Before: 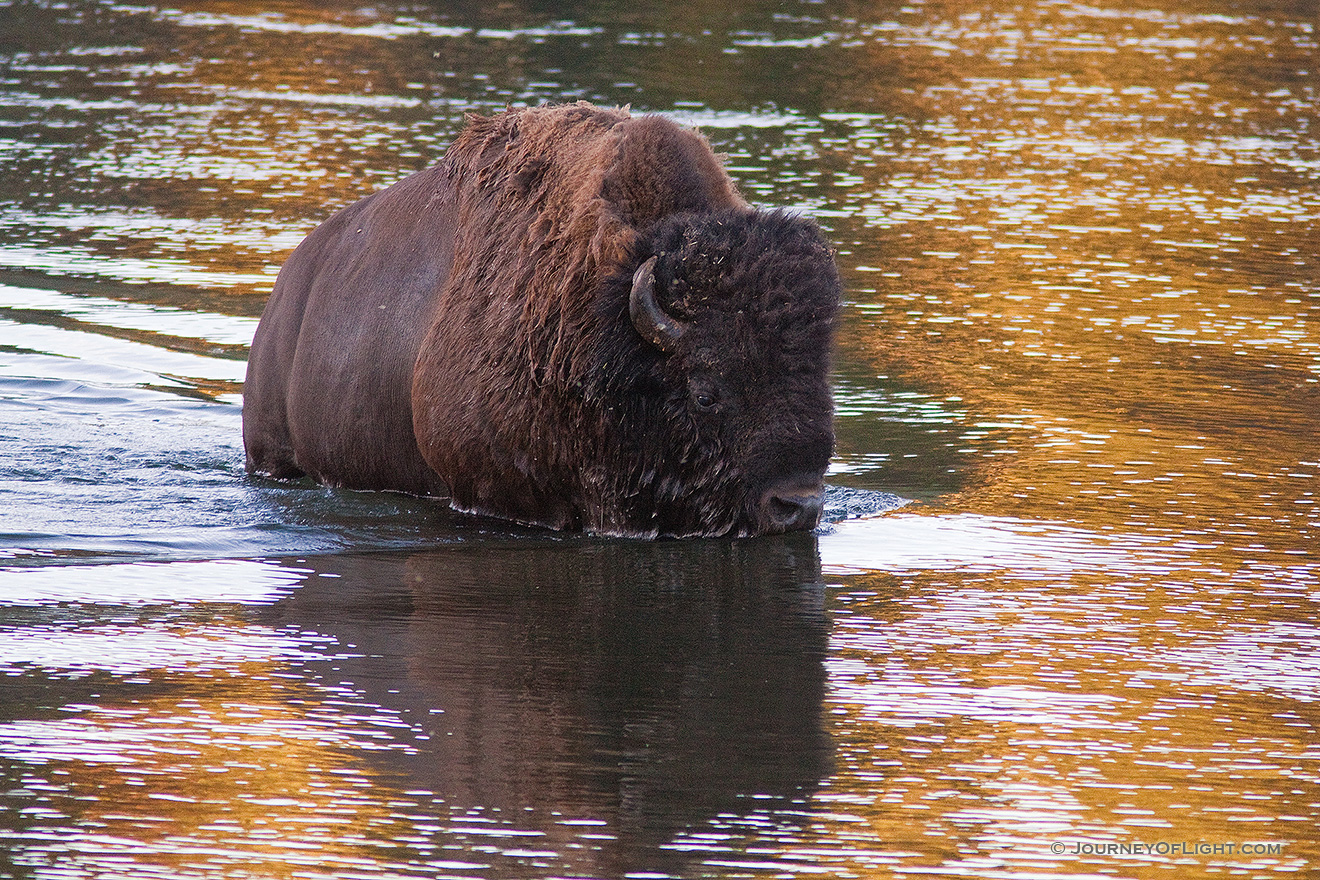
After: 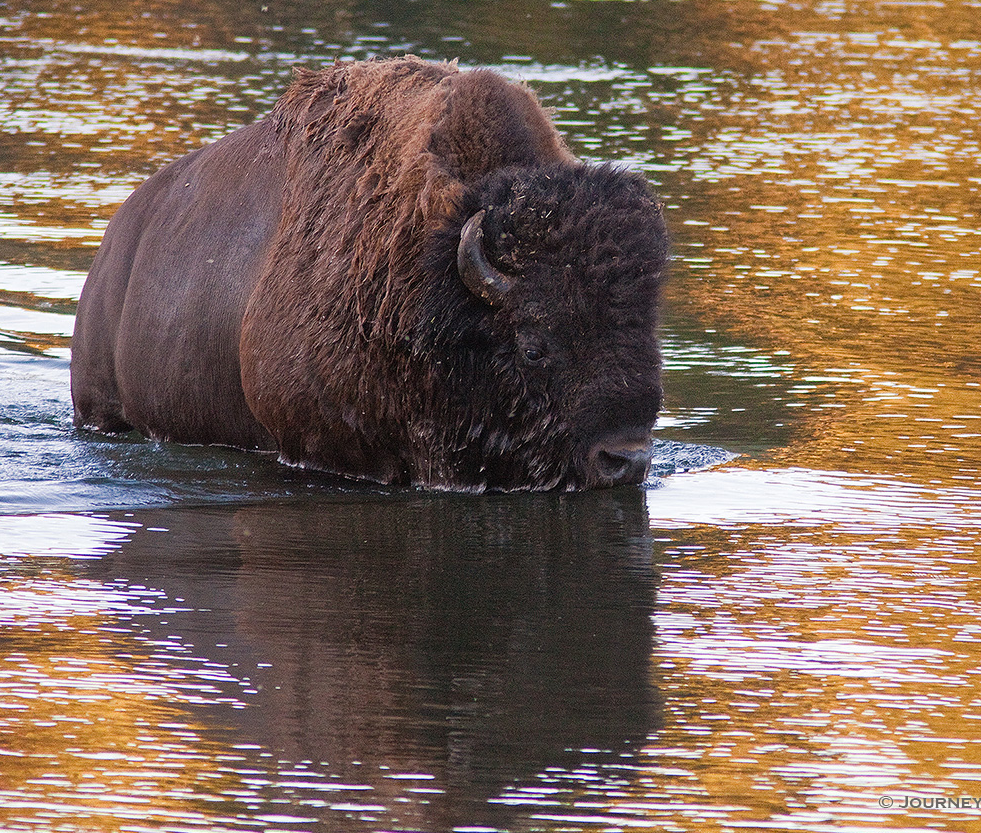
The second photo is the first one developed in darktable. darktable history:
crop and rotate: left 13.046%, top 5.315%, right 12.574%
